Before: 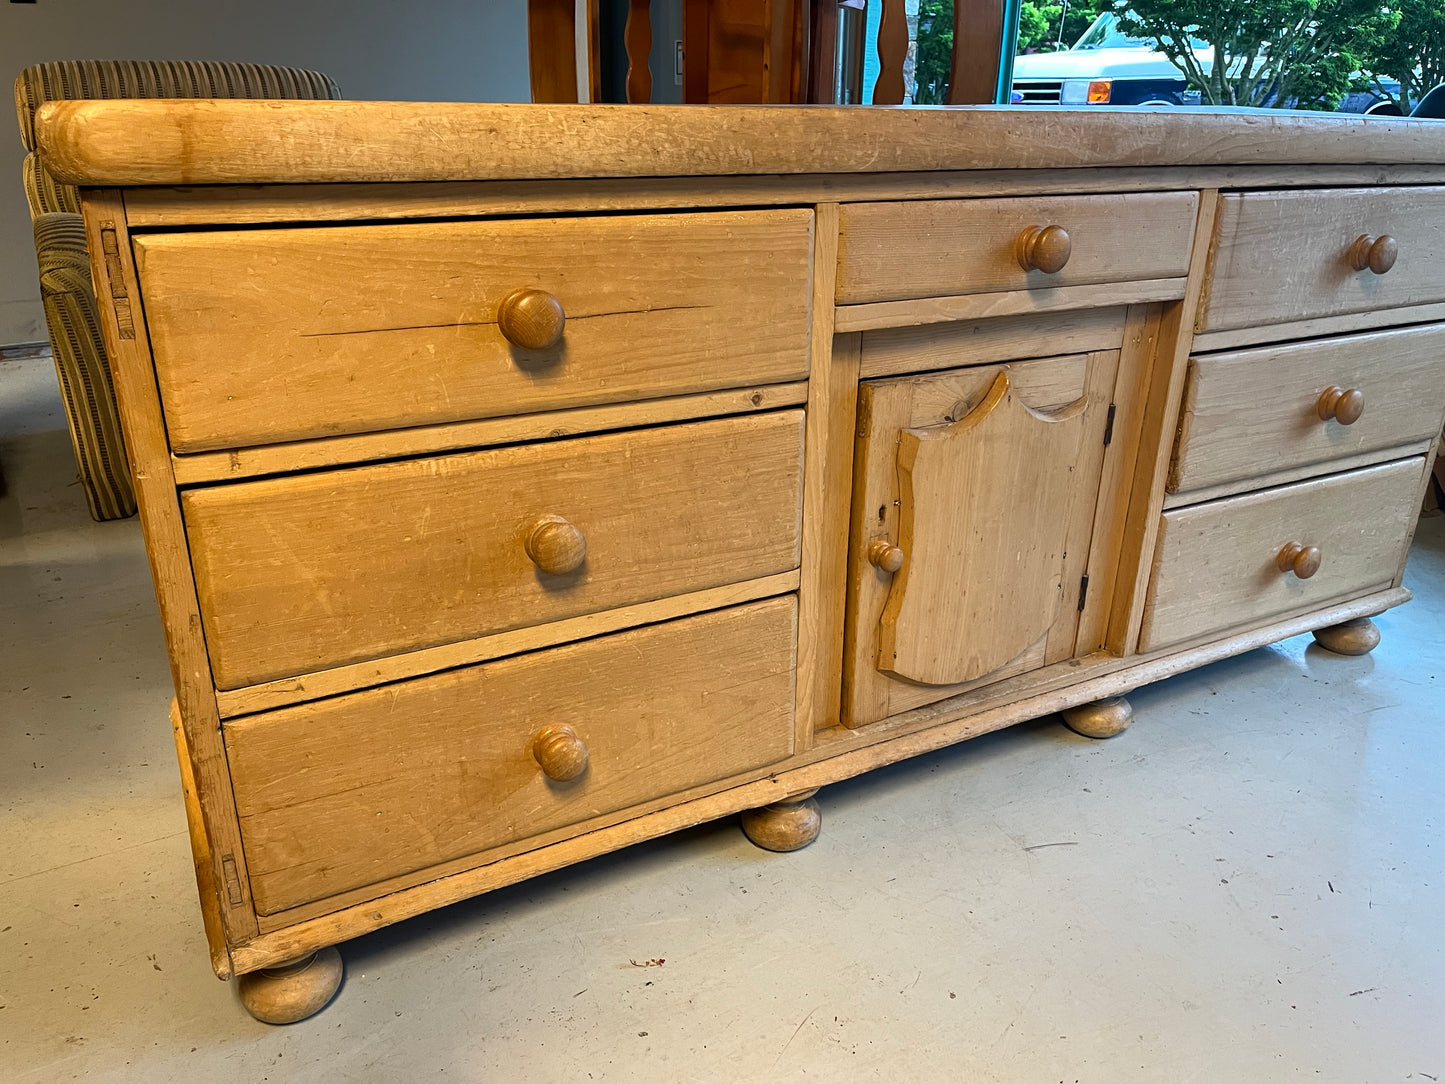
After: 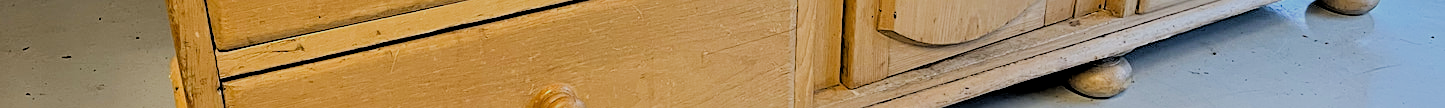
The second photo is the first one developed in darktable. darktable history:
filmic rgb: black relative exposure -4.14 EV, white relative exposure 5.1 EV, hardness 2.11, contrast 1.165
crop and rotate: top 59.084%, bottom 30.916%
rgb levels: preserve colors sum RGB, levels [[0.038, 0.433, 0.934], [0, 0.5, 1], [0, 0.5, 1]]
sharpen: amount 0.478
white balance: red 0.967, blue 1.049
color contrast: green-magenta contrast 0.96
